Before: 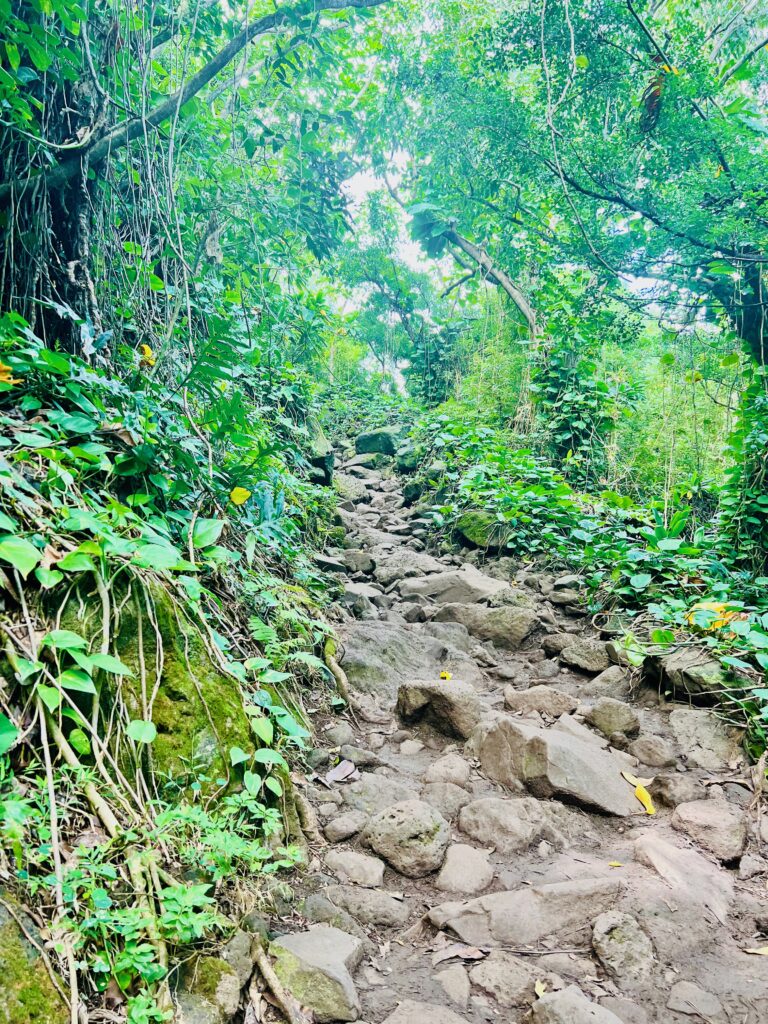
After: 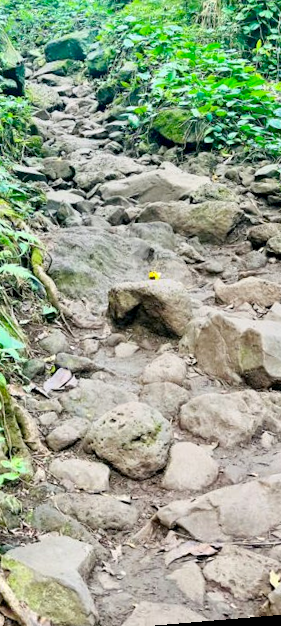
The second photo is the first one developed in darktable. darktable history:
exposure: exposure 0.2 EV, compensate highlight preservation false
crop: left 40.878%, top 39.176%, right 25.993%, bottom 3.081%
rotate and perspective: rotation -4.86°, automatic cropping off
